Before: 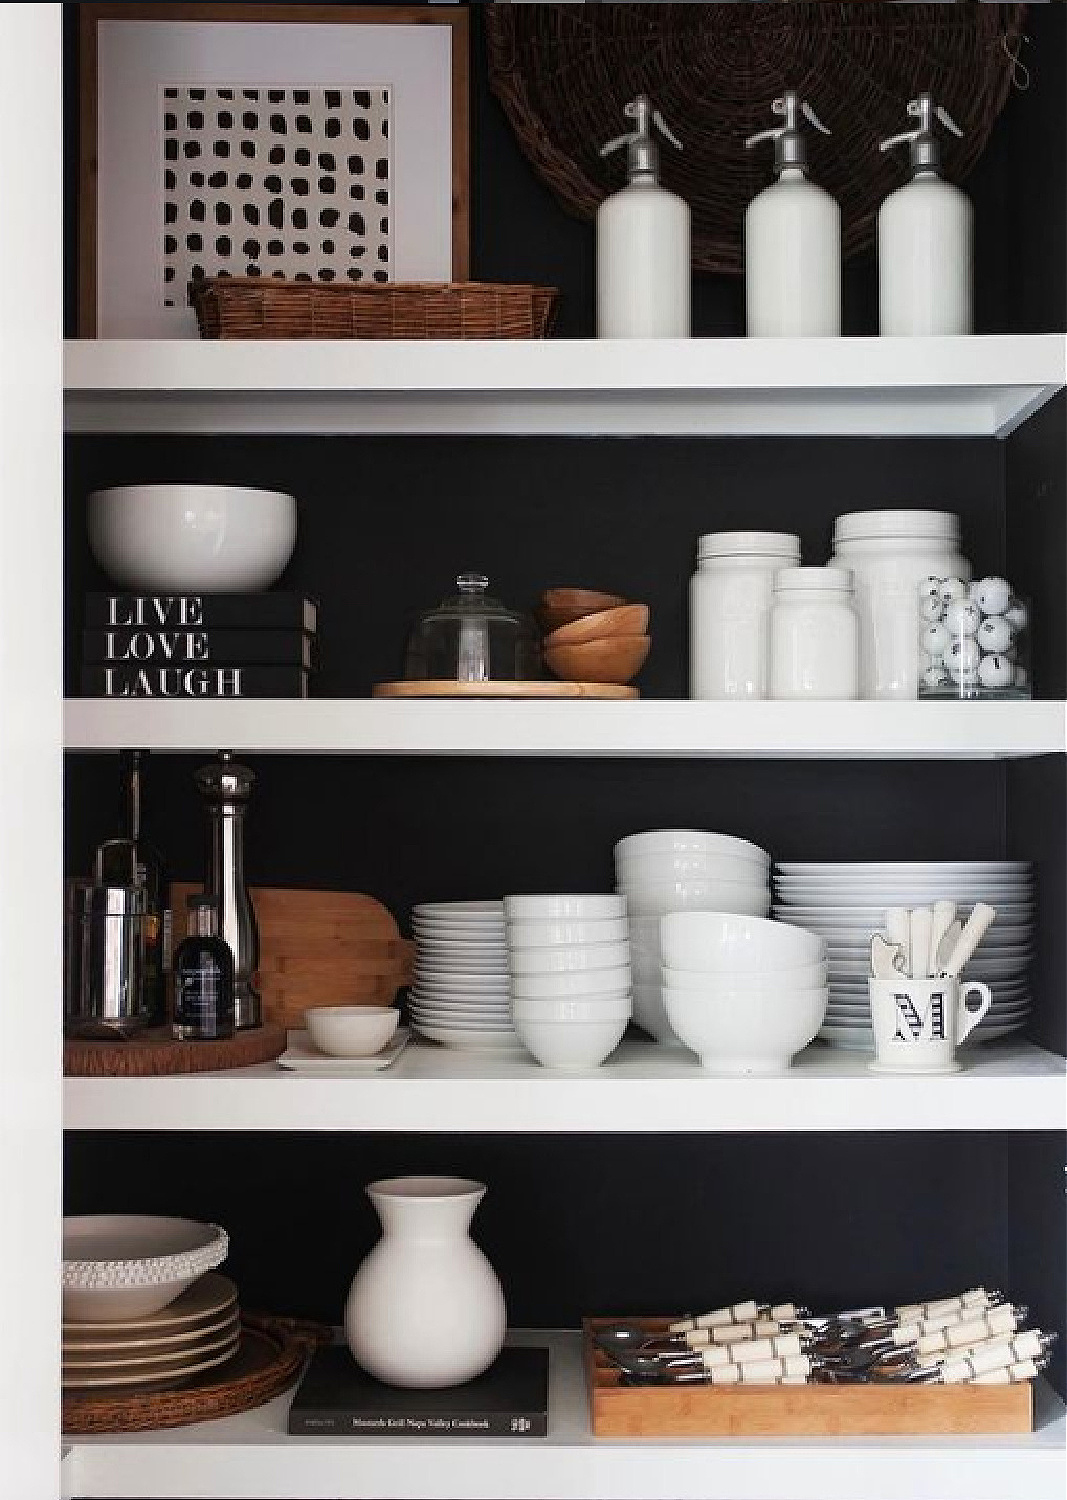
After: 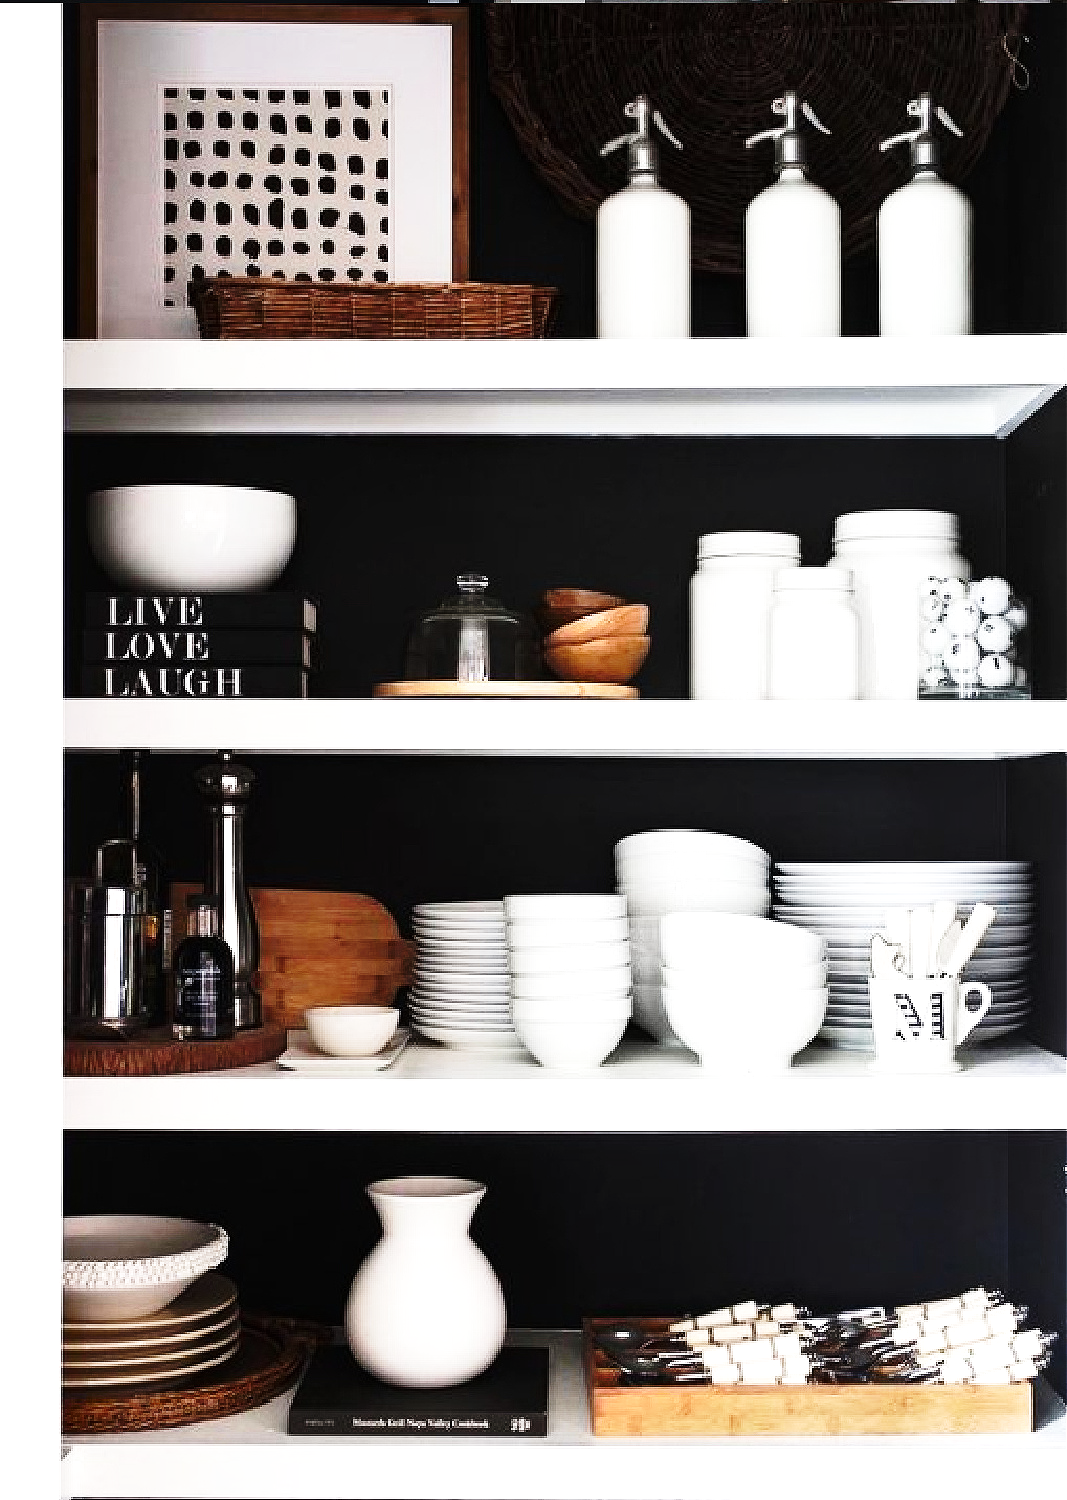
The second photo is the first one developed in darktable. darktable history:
tone equalizer: -8 EV -0.754 EV, -7 EV -0.668 EV, -6 EV -0.572 EV, -5 EV -0.425 EV, -3 EV 0.399 EV, -2 EV 0.6 EV, -1 EV 0.676 EV, +0 EV 0.774 EV, edges refinement/feathering 500, mask exposure compensation -1.57 EV, preserve details no
shadows and highlights: shadows 24.55, highlights -79.29, soften with gaussian
base curve: curves: ch0 [(0, 0) (0.028, 0.03) (0.121, 0.232) (0.46, 0.748) (0.859, 0.968) (1, 1)], preserve colors none
